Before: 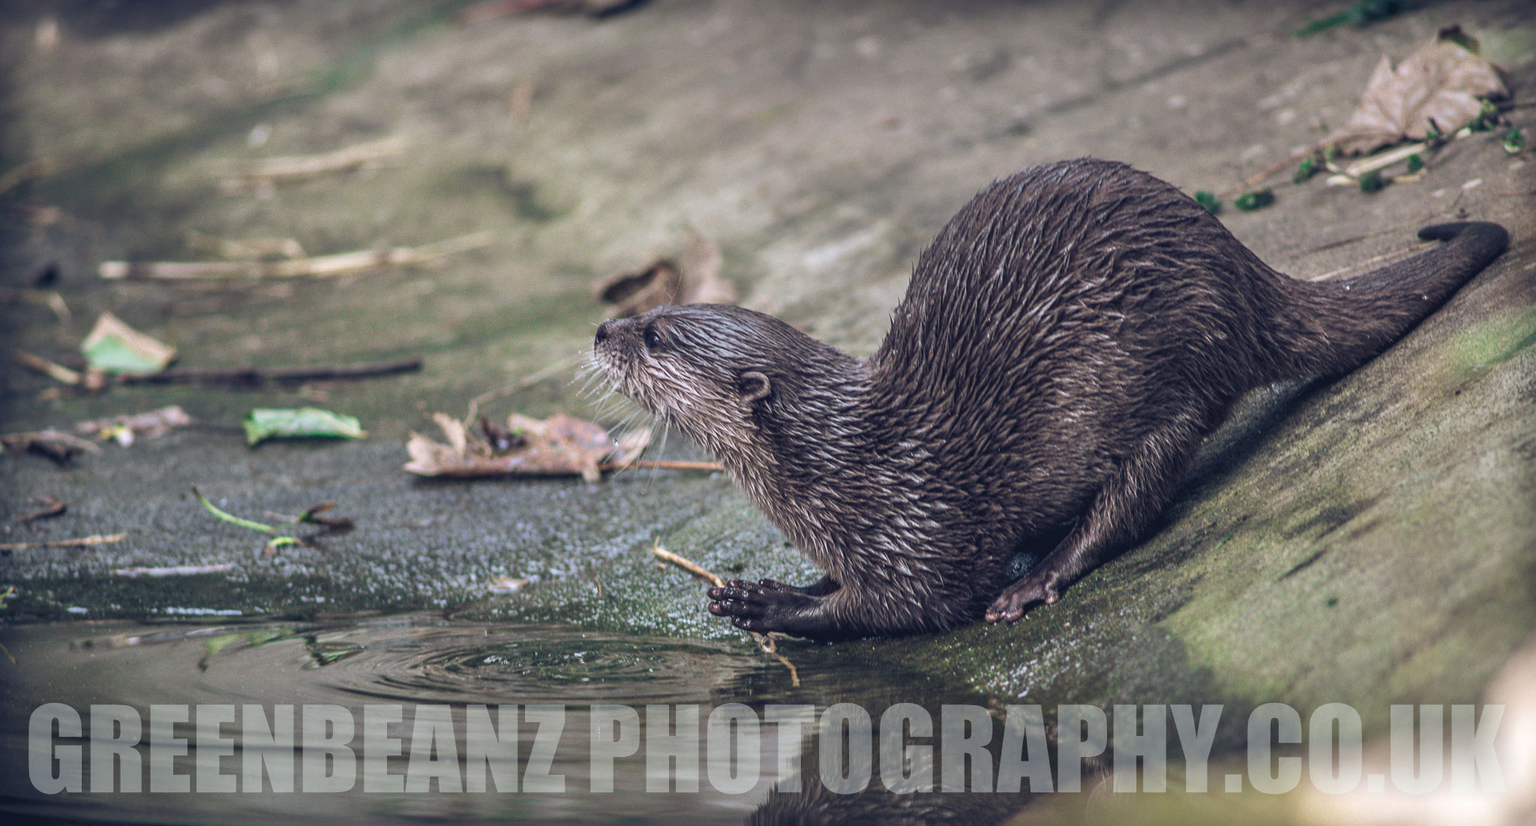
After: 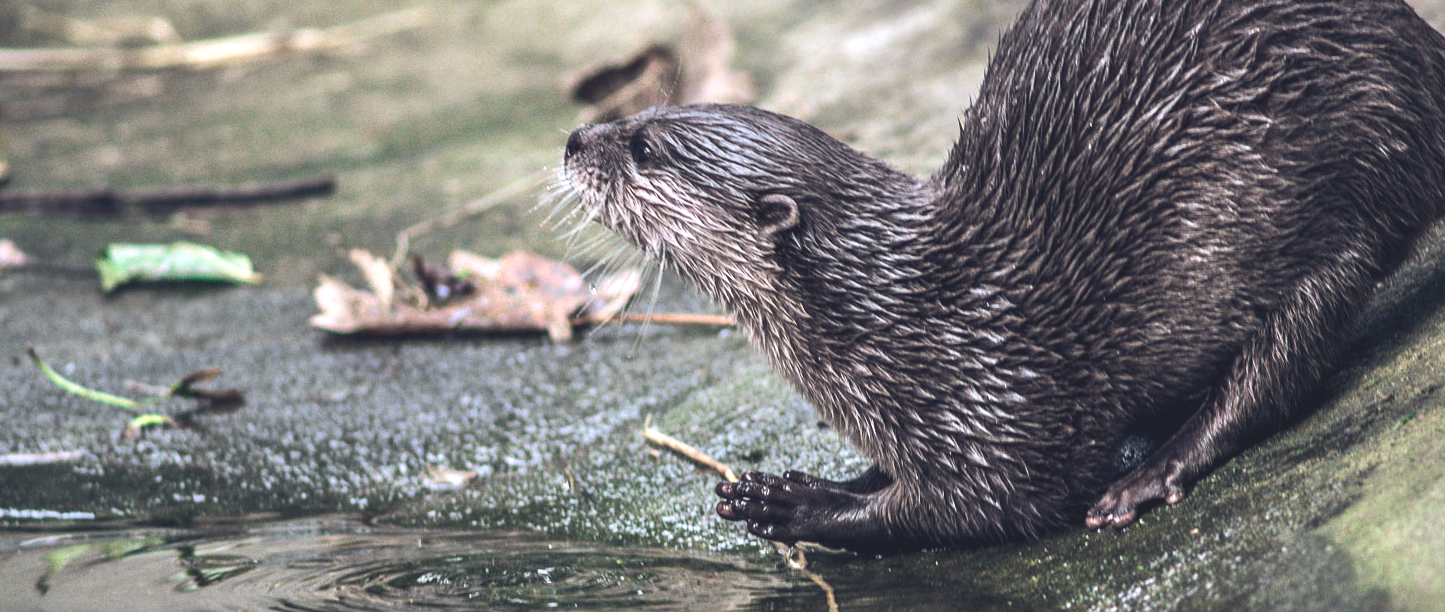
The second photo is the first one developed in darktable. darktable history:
contrast brightness saturation: contrast -0.142, brightness 0.05, saturation -0.116
crop: left 11.162%, top 27.417%, right 18.259%, bottom 16.996%
tone equalizer: -8 EV -1.06 EV, -7 EV -0.972 EV, -6 EV -0.882 EV, -5 EV -0.616 EV, -3 EV 0.562 EV, -2 EV 0.86 EV, -1 EV 0.998 EV, +0 EV 1.07 EV, edges refinement/feathering 500, mask exposure compensation -1.57 EV, preserve details no
